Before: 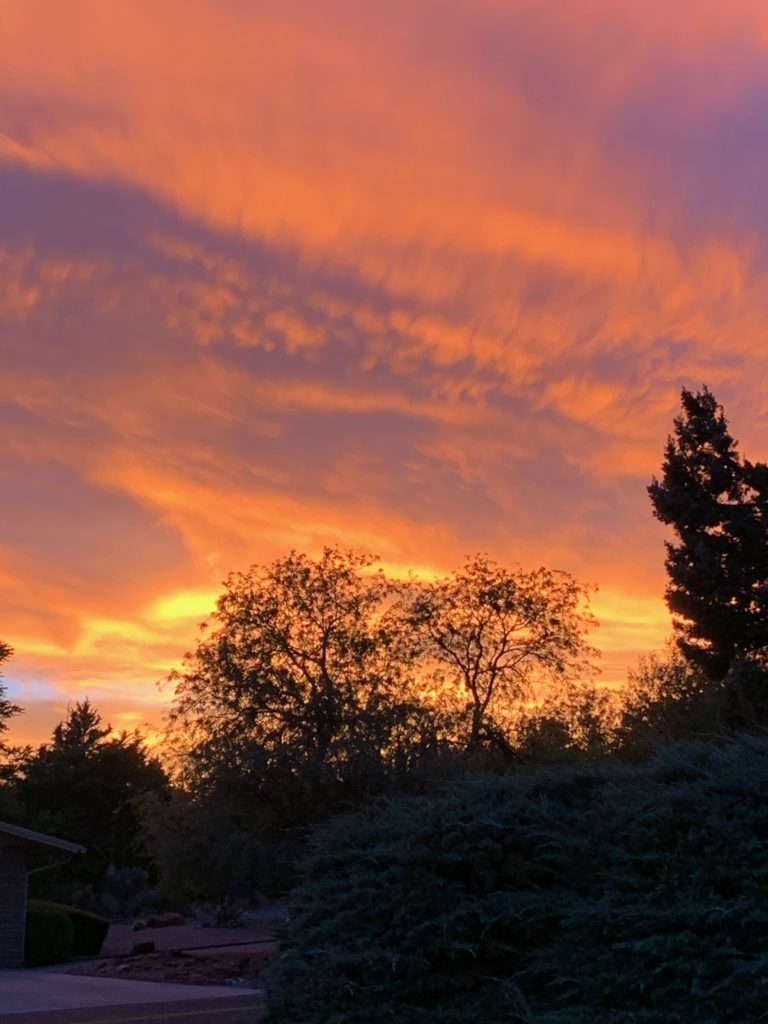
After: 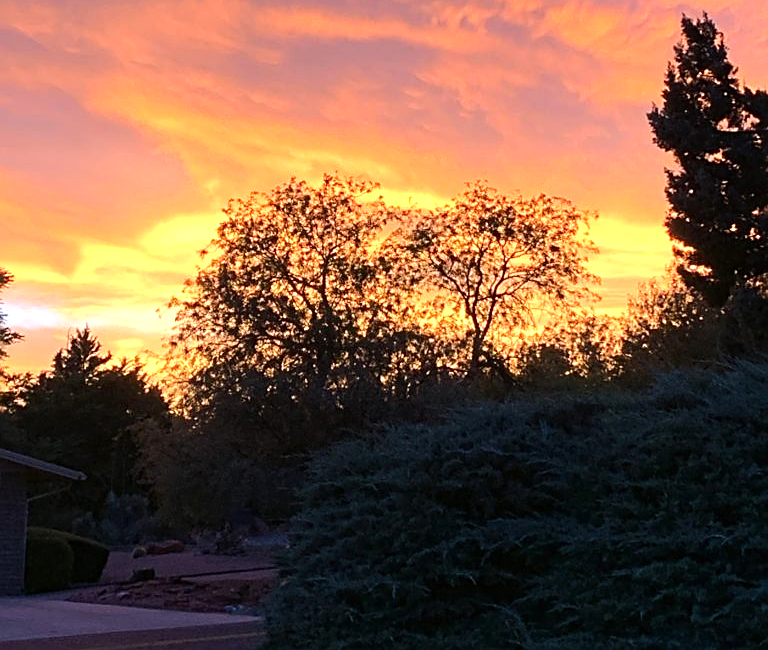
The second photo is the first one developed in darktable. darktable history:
crop and rotate: top 36.435%
exposure: black level correction 0, exposure 0.7 EV, compensate exposure bias true, compensate highlight preservation false
sharpen: on, module defaults
tone equalizer: -8 EV -0.417 EV, -7 EV -0.389 EV, -6 EV -0.333 EV, -5 EV -0.222 EV, -3 EV 0.222 EV, -2 EV 0.333 EV, -1 EV 0.389 EV, +0 EV 0.417 EV, edges refinement/feathering 500, mask exposure compensation -1.57 EV, preserve details no
